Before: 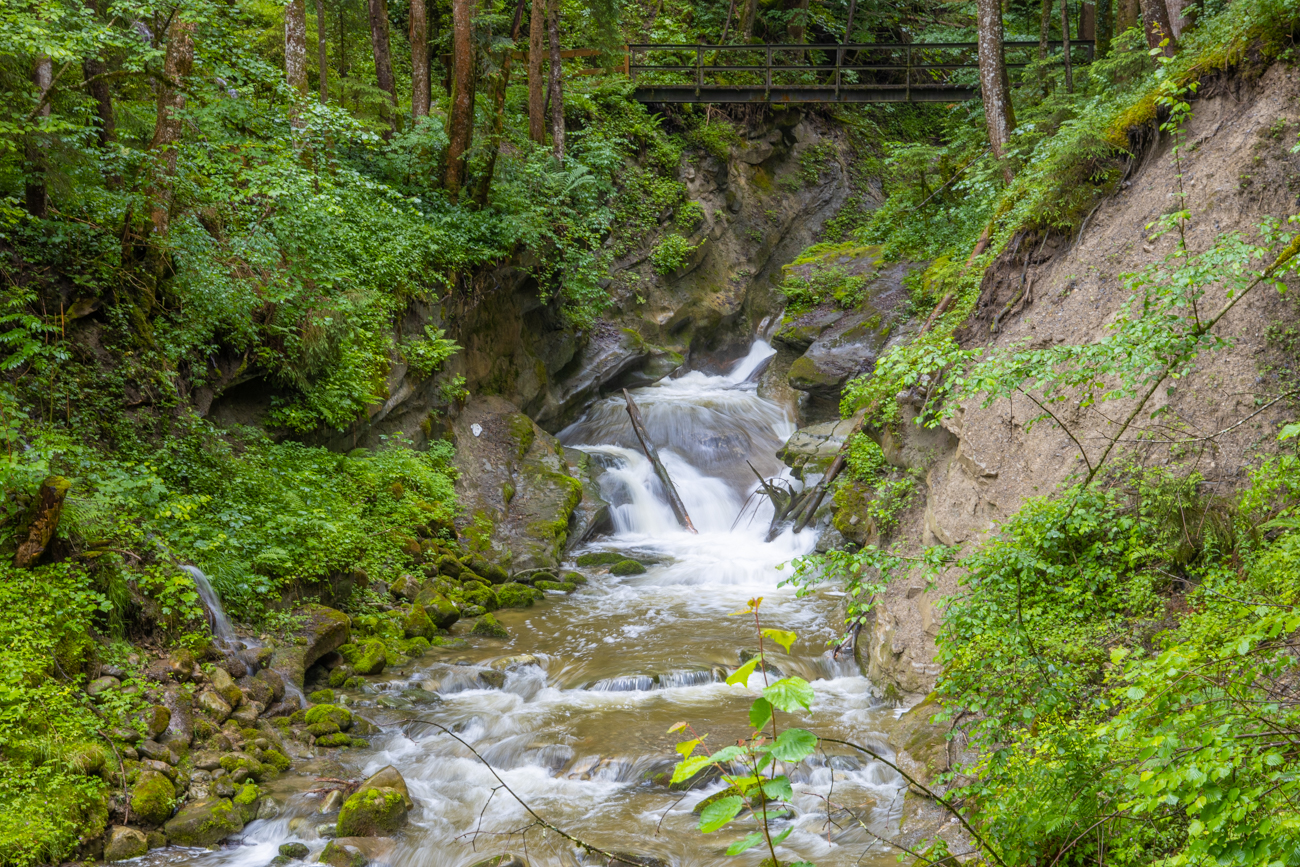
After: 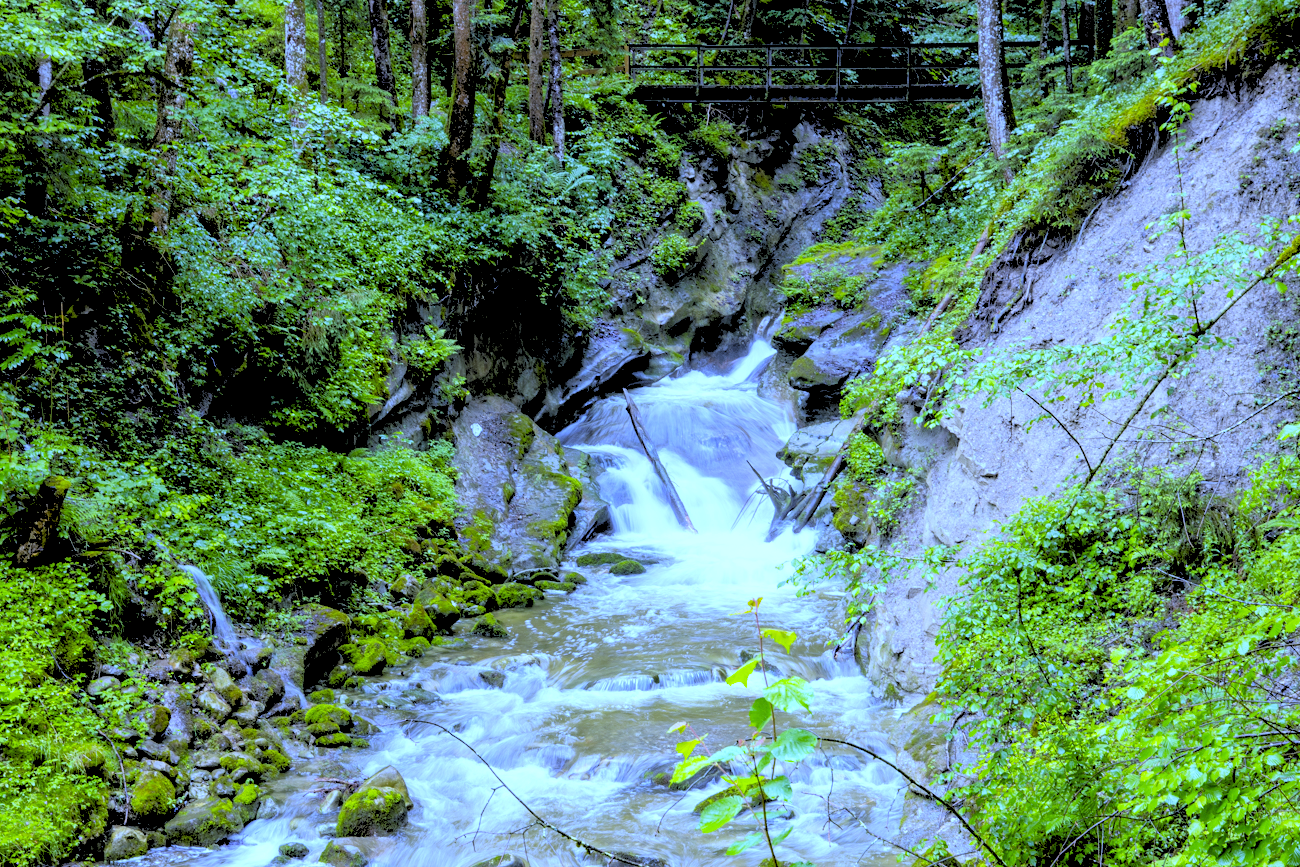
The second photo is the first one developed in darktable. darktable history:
rgb levels: levels [[0.027, 0.429, 0.996], [0, 0.5, 1], [0, 0.5, 1]]
white balance: red 0.766, blue 1.537
tone equalizer: -8 EV -0.417 EV, -7 EV -0.389 EV, -6 EV -0.333 EV, -5 EV -0.222 EV, -3 EV 0.222 EV, -2 EV 0.333 EV, -1 EV 0.389 EV, +0 EV 0.417 EV, edges refinement/feathering 500, mask exposure compensation -1.57 EV, preserve details no
